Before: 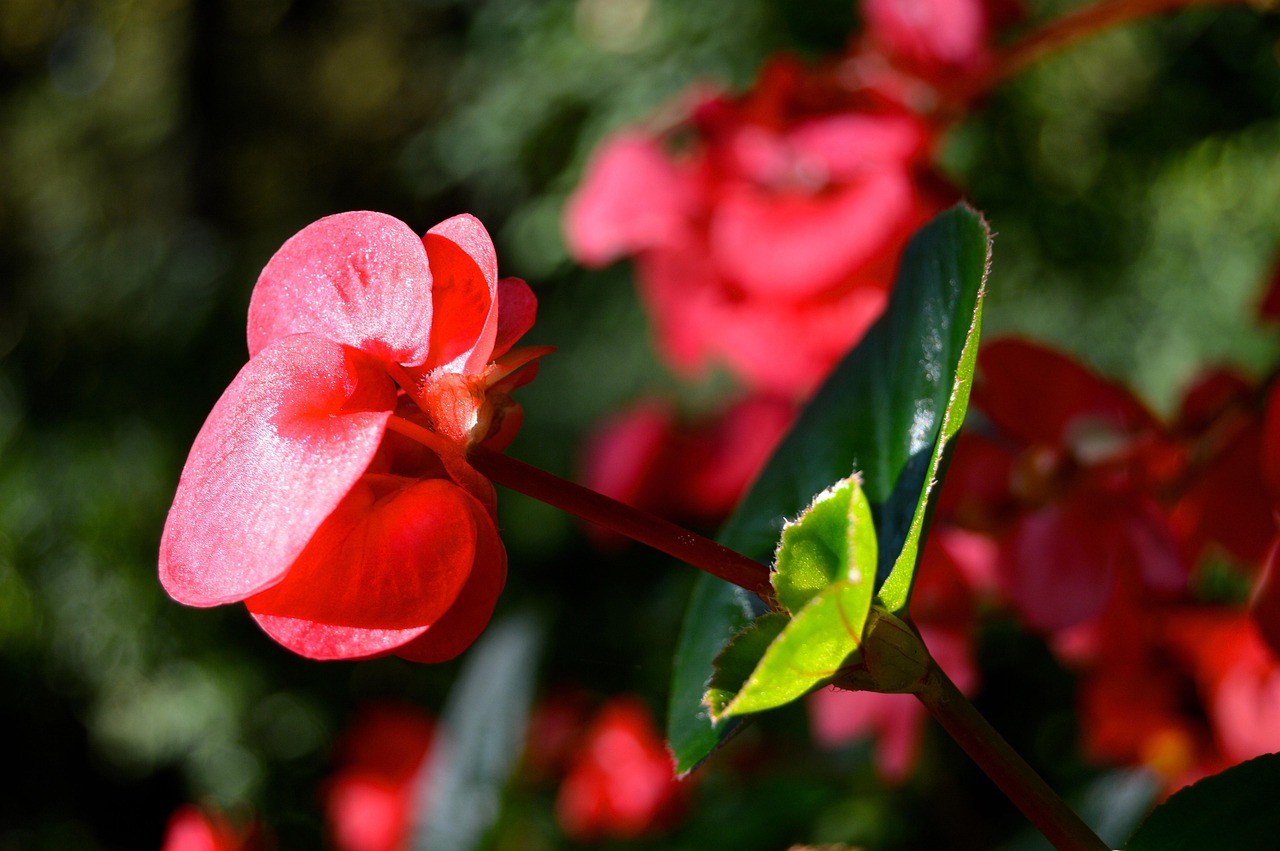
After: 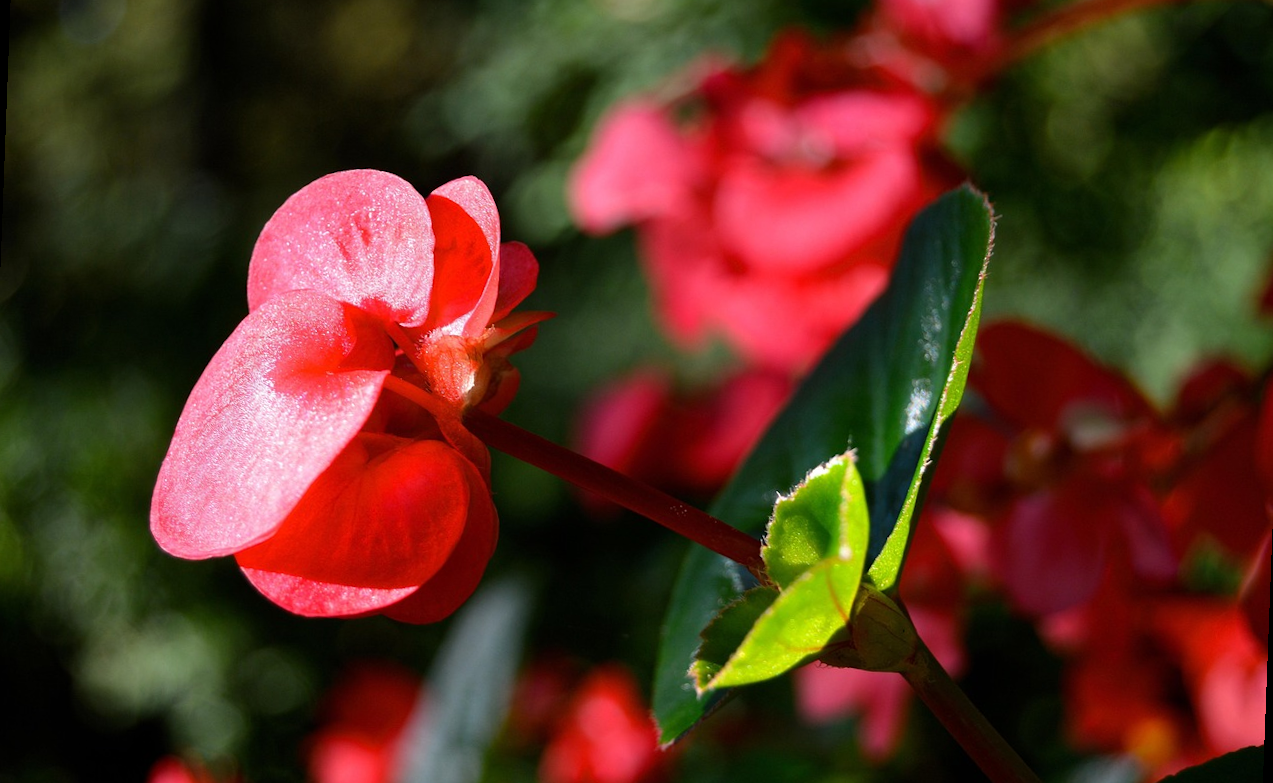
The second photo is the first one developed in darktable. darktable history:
rotate and perspective: rotation 2.17°, automatic cropping off
crop: left 1.507%, top 6.147%, right 1.379%, bottom 6.637%
